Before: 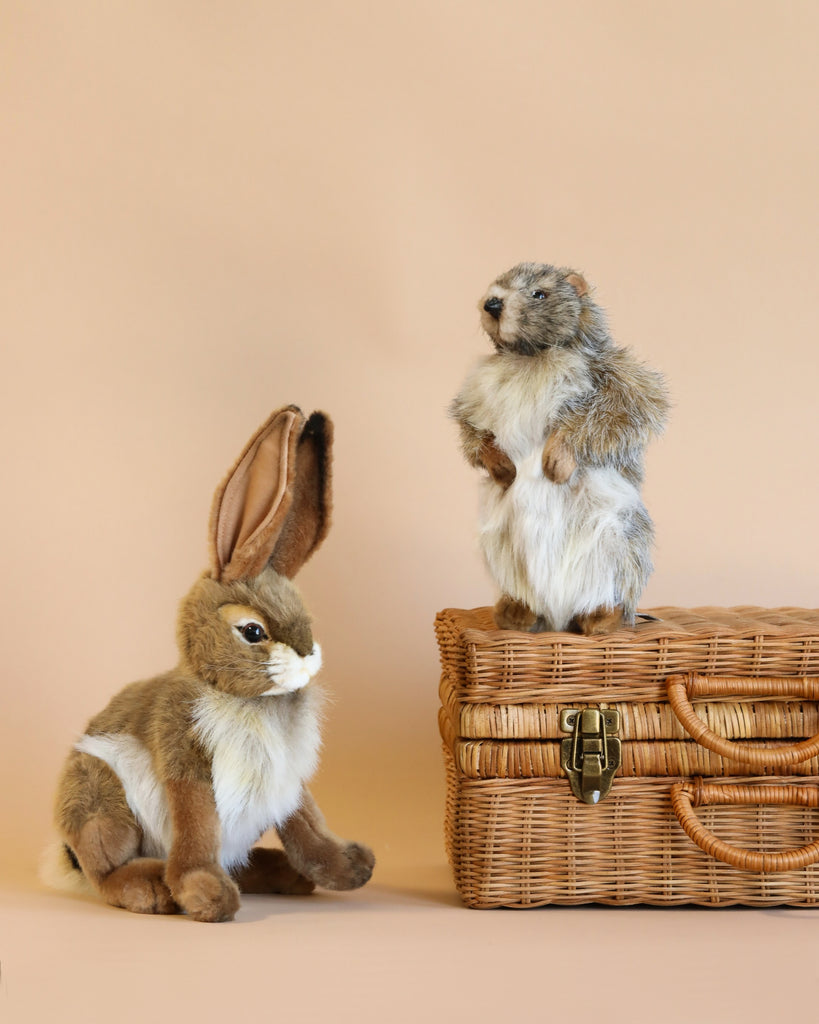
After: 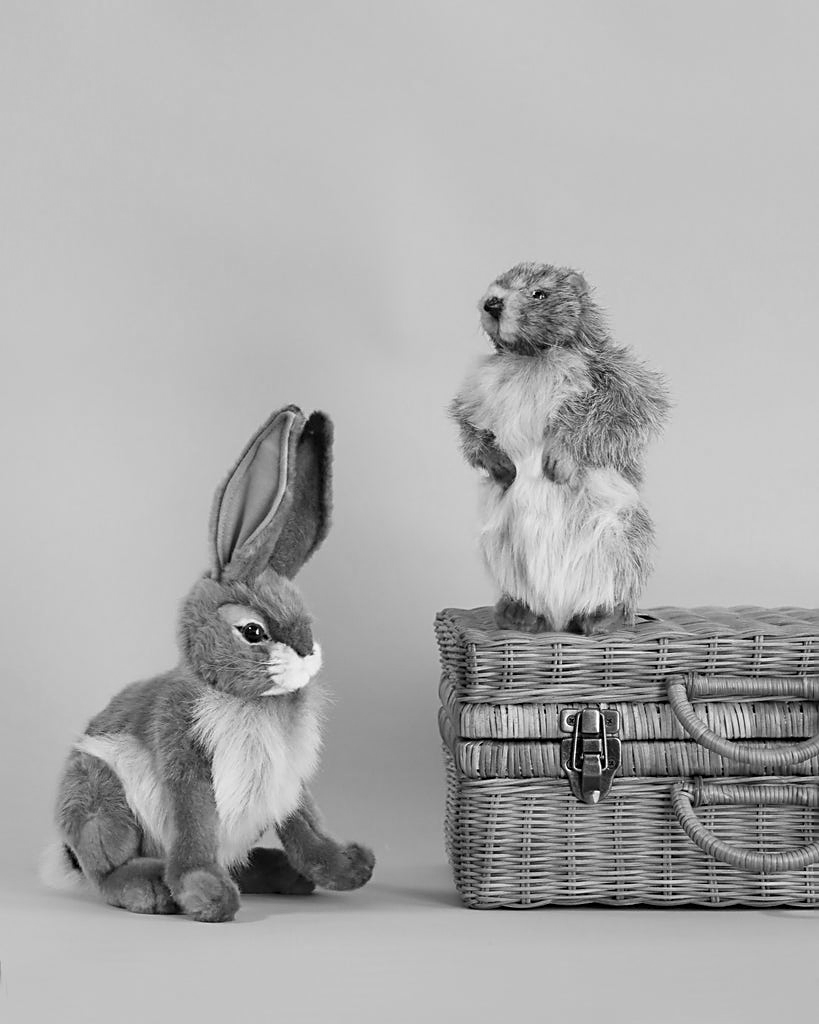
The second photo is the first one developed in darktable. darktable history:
monochrome: a 30.25, b 92.03
sharpen: on, module defaults
